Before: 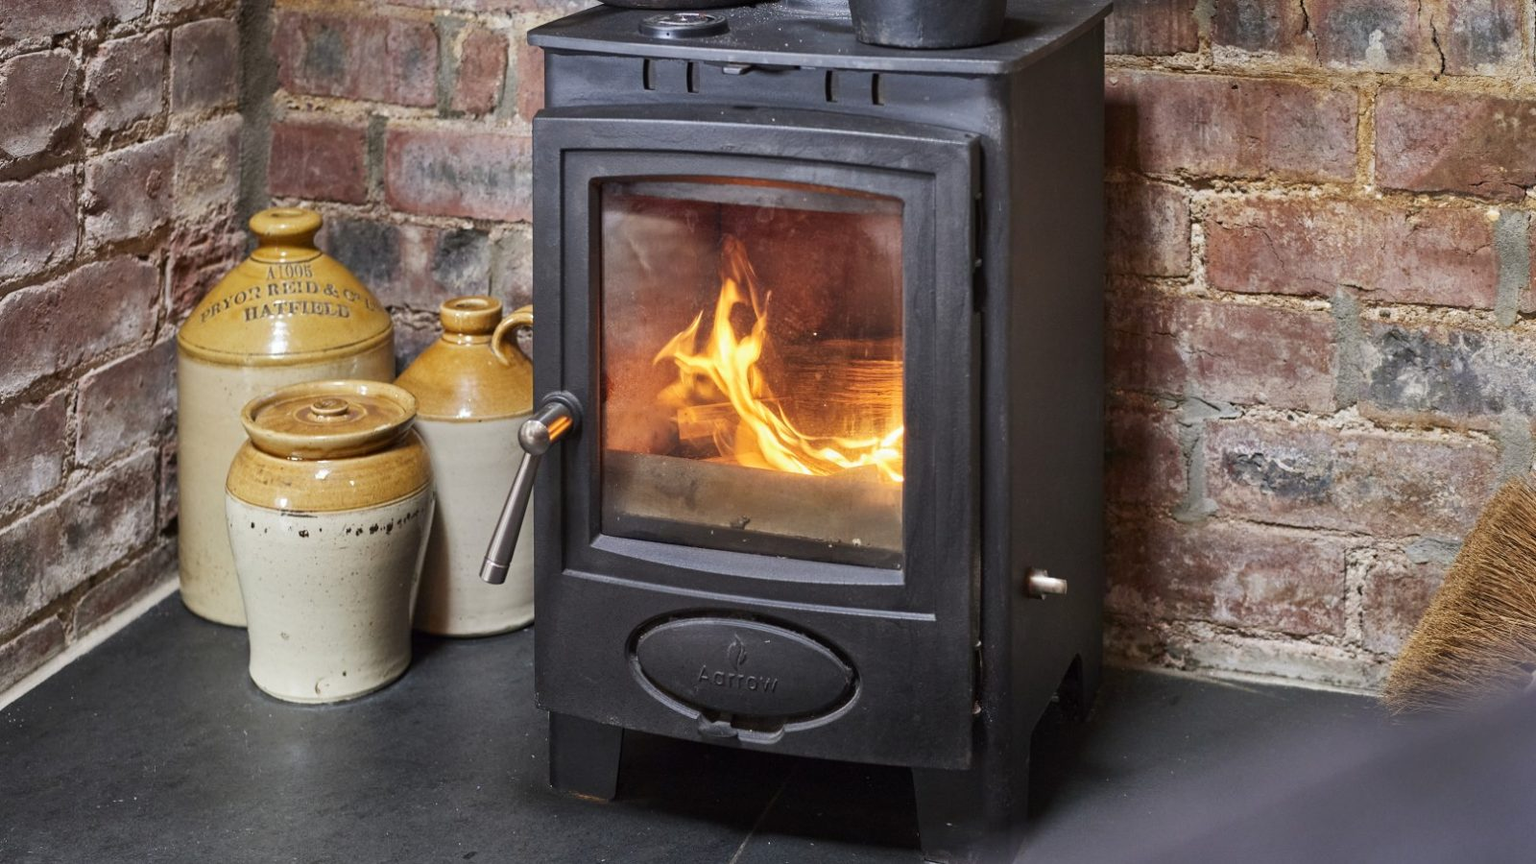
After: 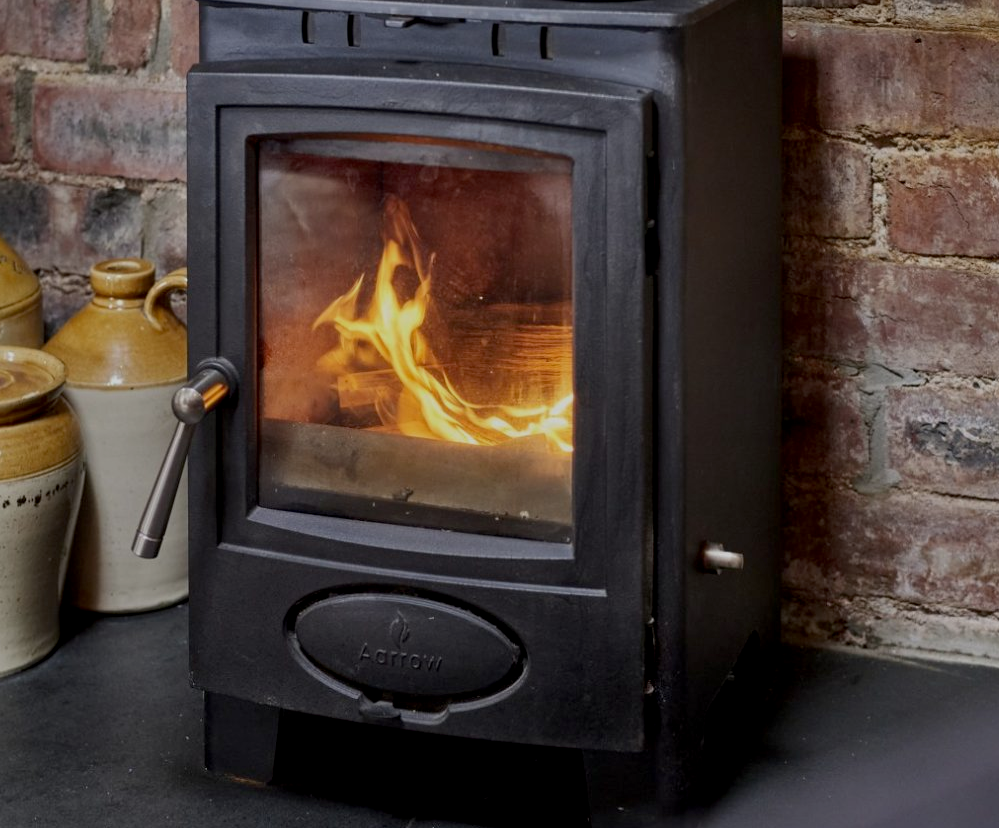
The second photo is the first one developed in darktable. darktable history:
crop and rotate: left 23.08%, top 5.629%, right 14.456%, bottom 2.347%
exposure: black level correction 0.009, exposure -0.665 EV, compensate highlight preservation false
